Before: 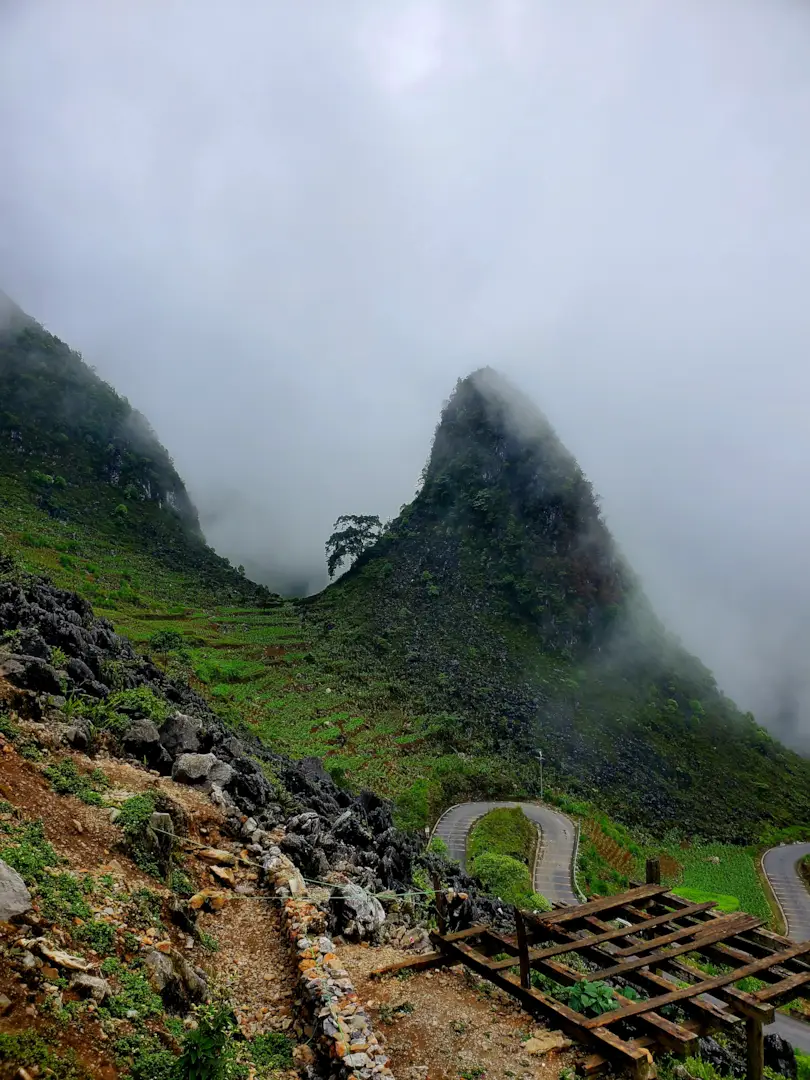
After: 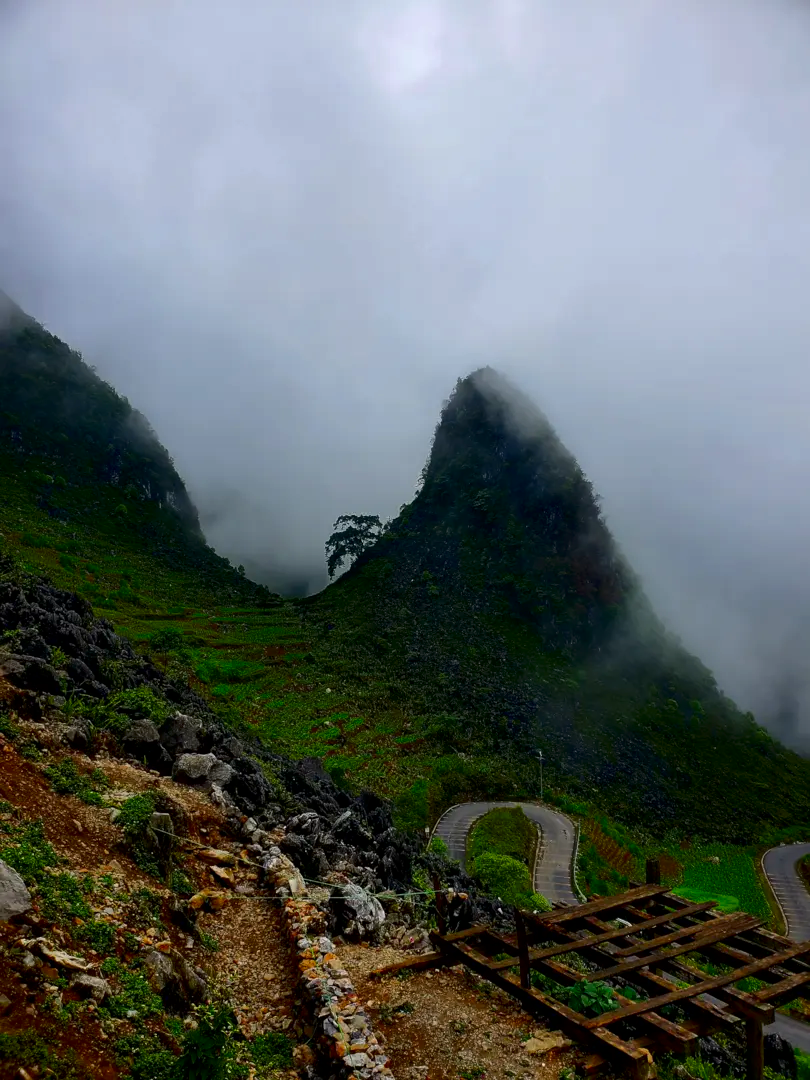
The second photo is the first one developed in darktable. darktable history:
contrast brightness saturation: contrast 0.104, brightness -0.266, saturation 0.142
